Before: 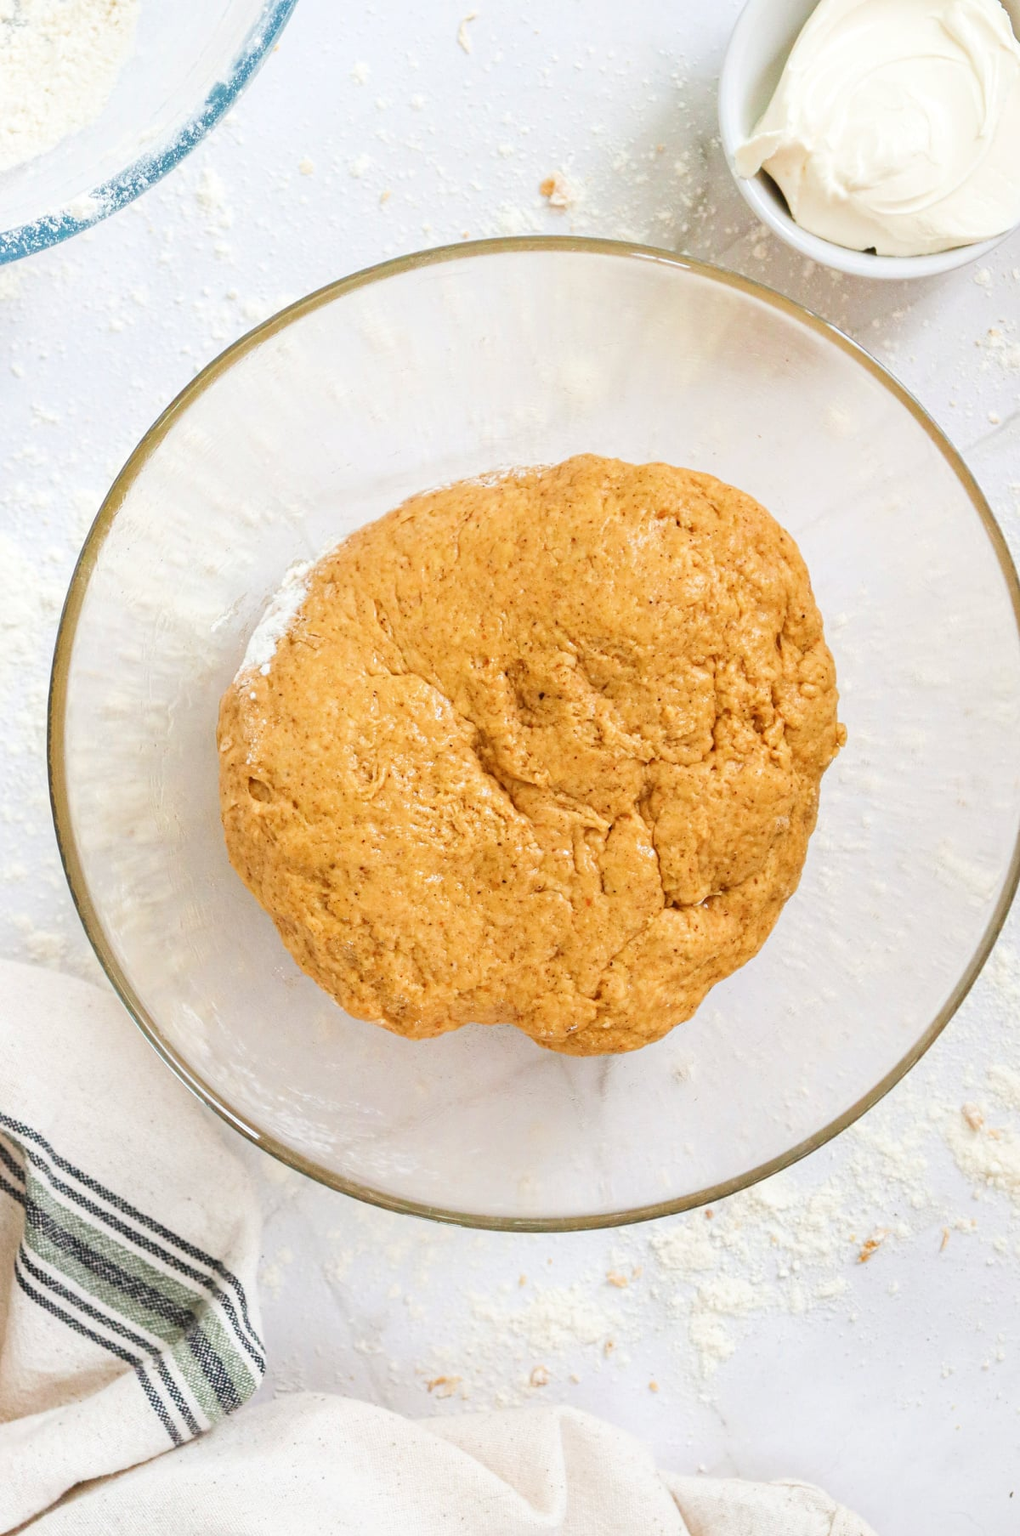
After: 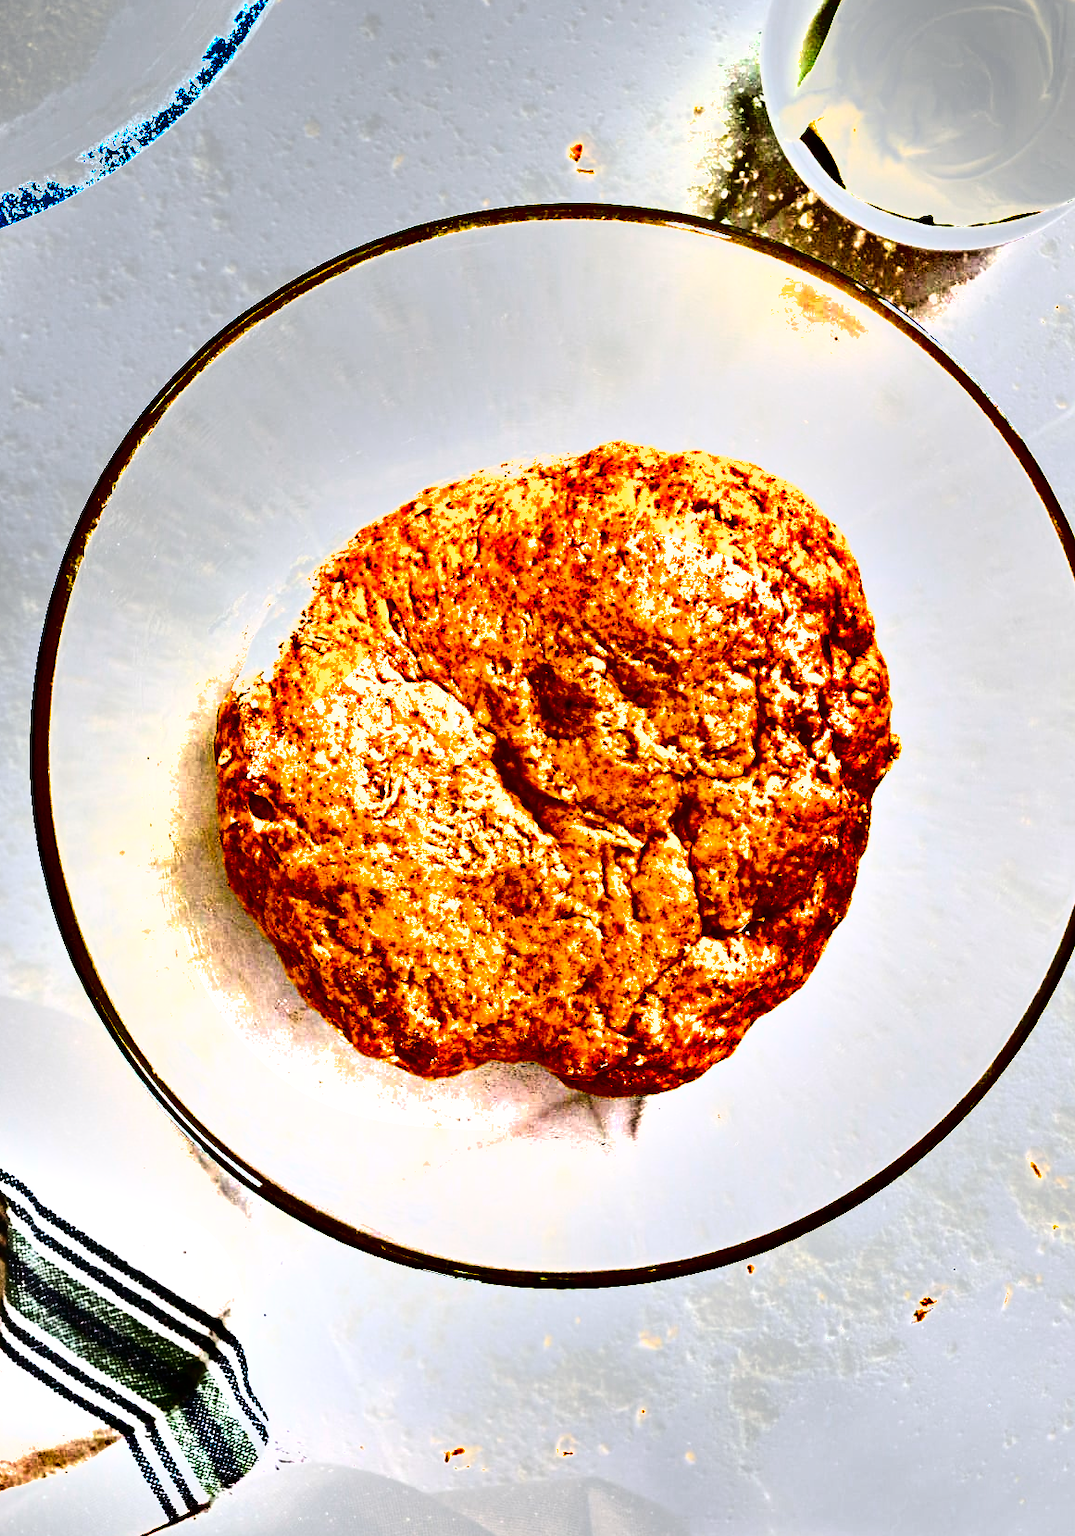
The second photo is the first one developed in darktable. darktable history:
color correction: saturation 1.32
rgb levels: levels [[0.013, 0.434, 0.89], [0, 0.5, 1], [0, 0.5, 1]]
exposure: exposure 0.722 EV, compensate highlight preservation false
contrast brightness saturation: contrast 0.08, saturation 0.02
white balance: red 0.983, blue 1.036
crop: left 1.964%, top 3.251%, right 1.122%, bottom 4.933%
shadows and highlights: shadows 20.91, highlights -82.73, soften with gaussian
